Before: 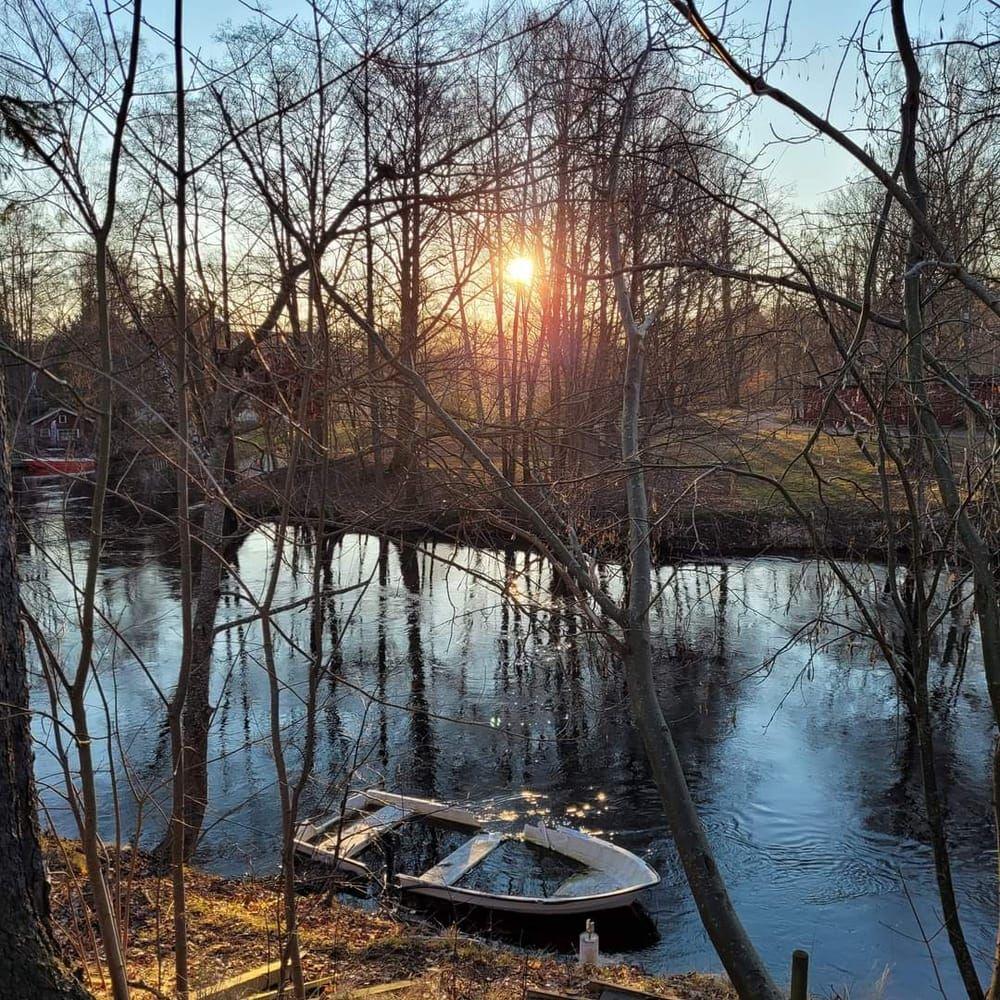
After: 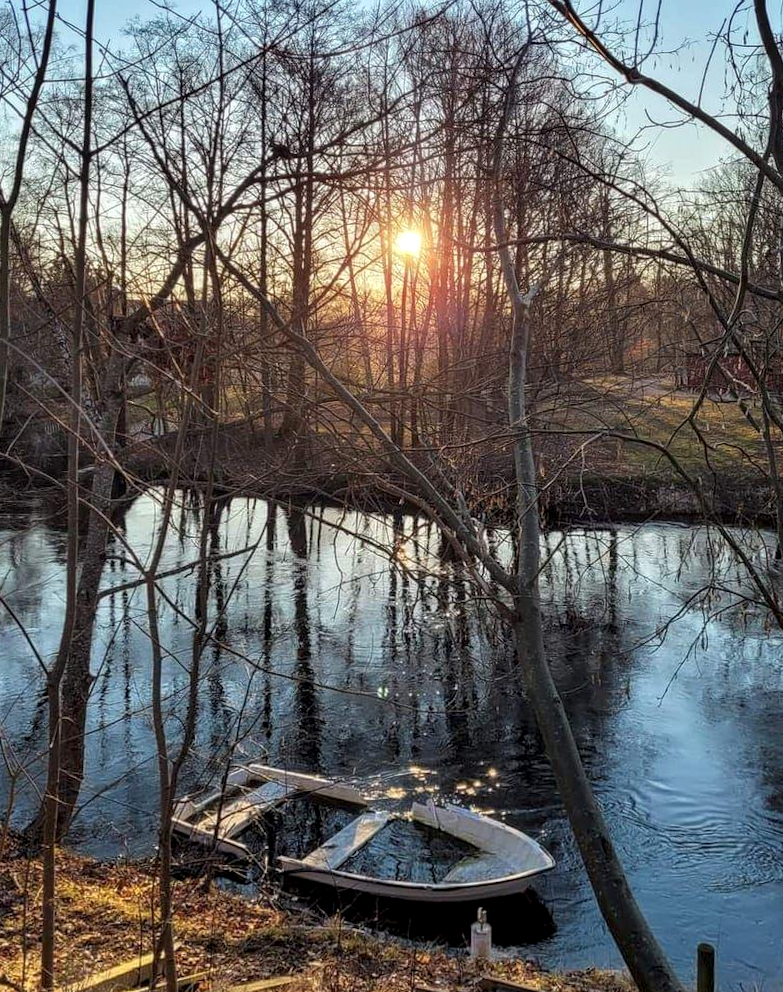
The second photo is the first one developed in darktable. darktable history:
local contrast: on, module defaults
rotate and perspective: rotation 0.215°, lens shift (vertical) -0.139, crop left 0.069, crop right 0.939, crop top 0.002, crop bottom 0.996
crop: left 8.026%, right 7.374%
